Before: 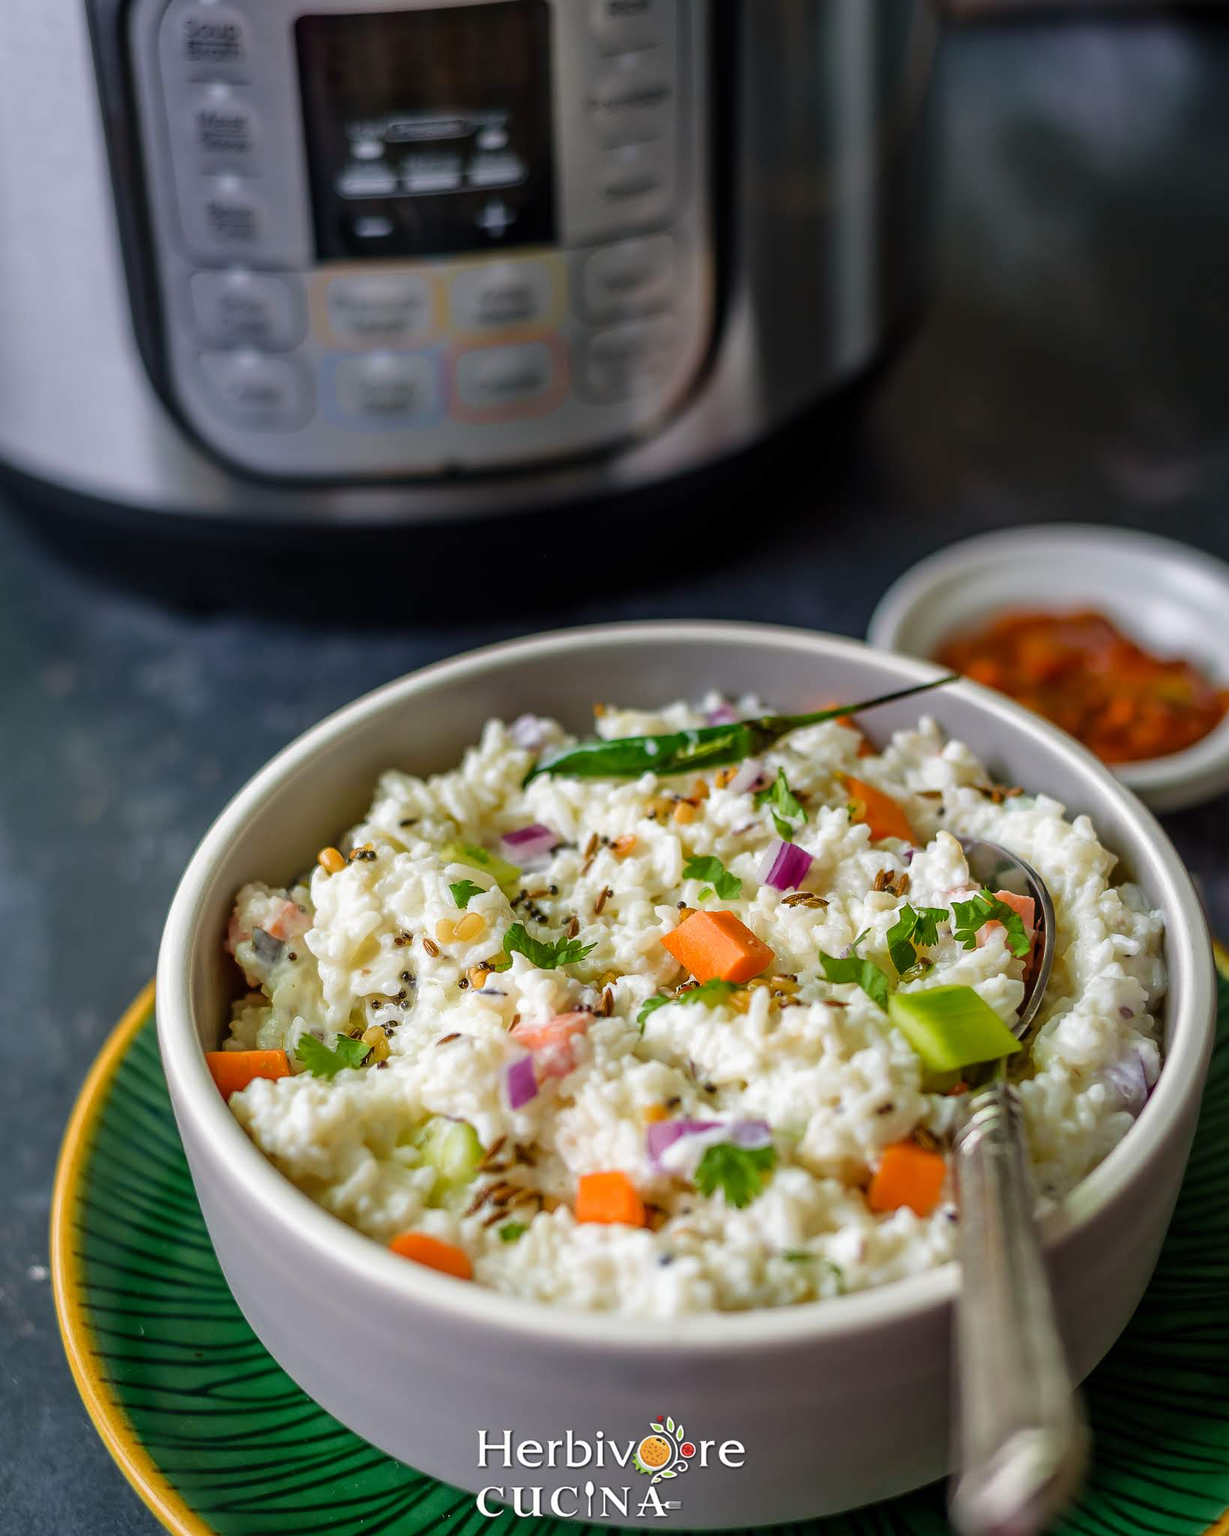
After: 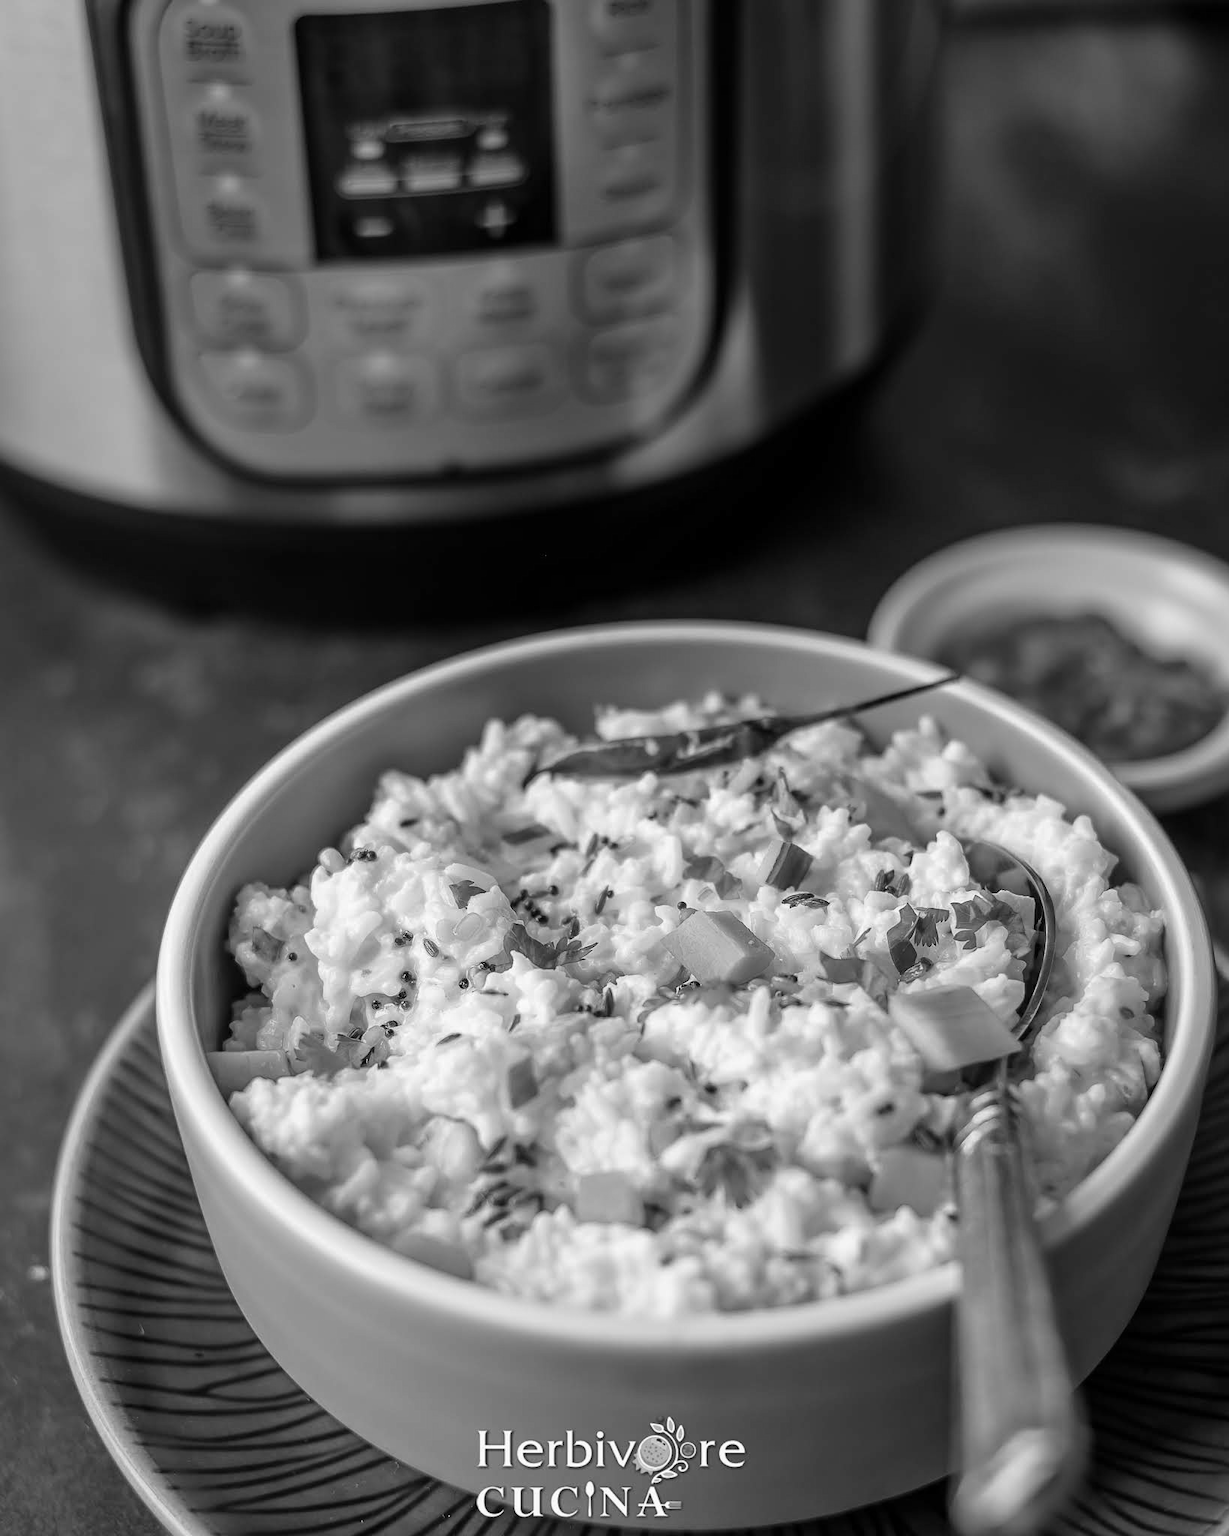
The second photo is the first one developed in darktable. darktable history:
white balance: red 1.029, blue 0.92
monochrome: a 32, b 64, size 2.3
